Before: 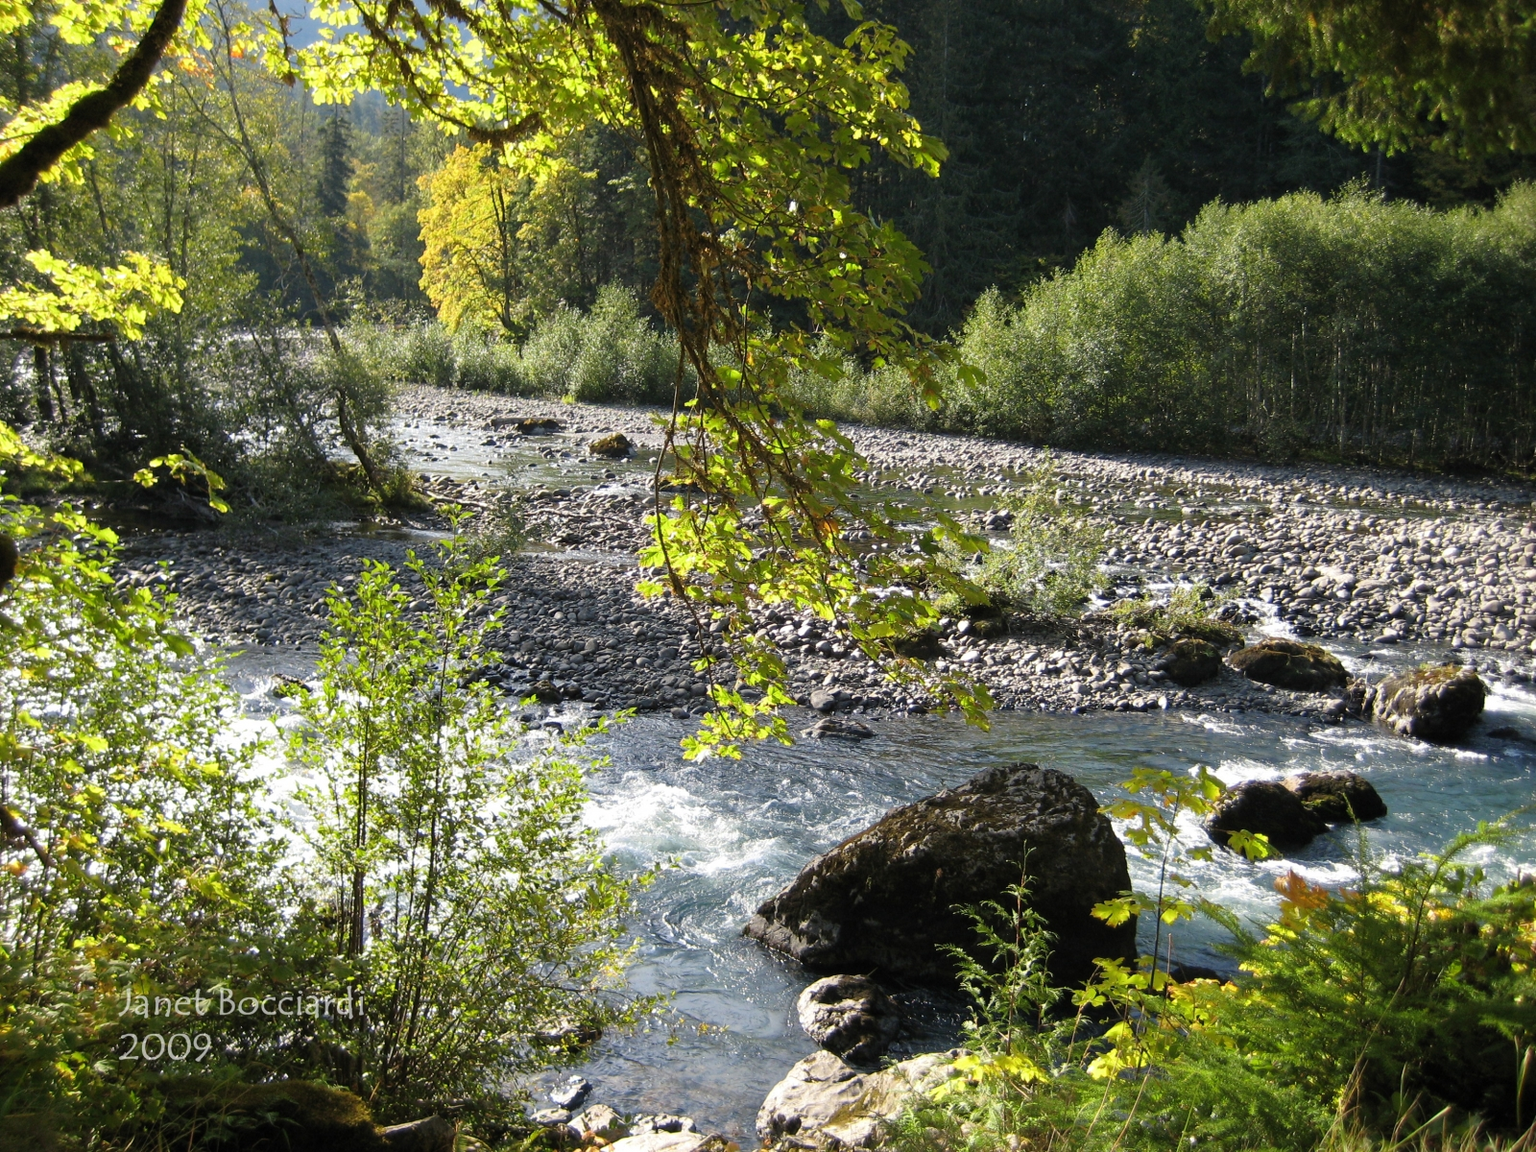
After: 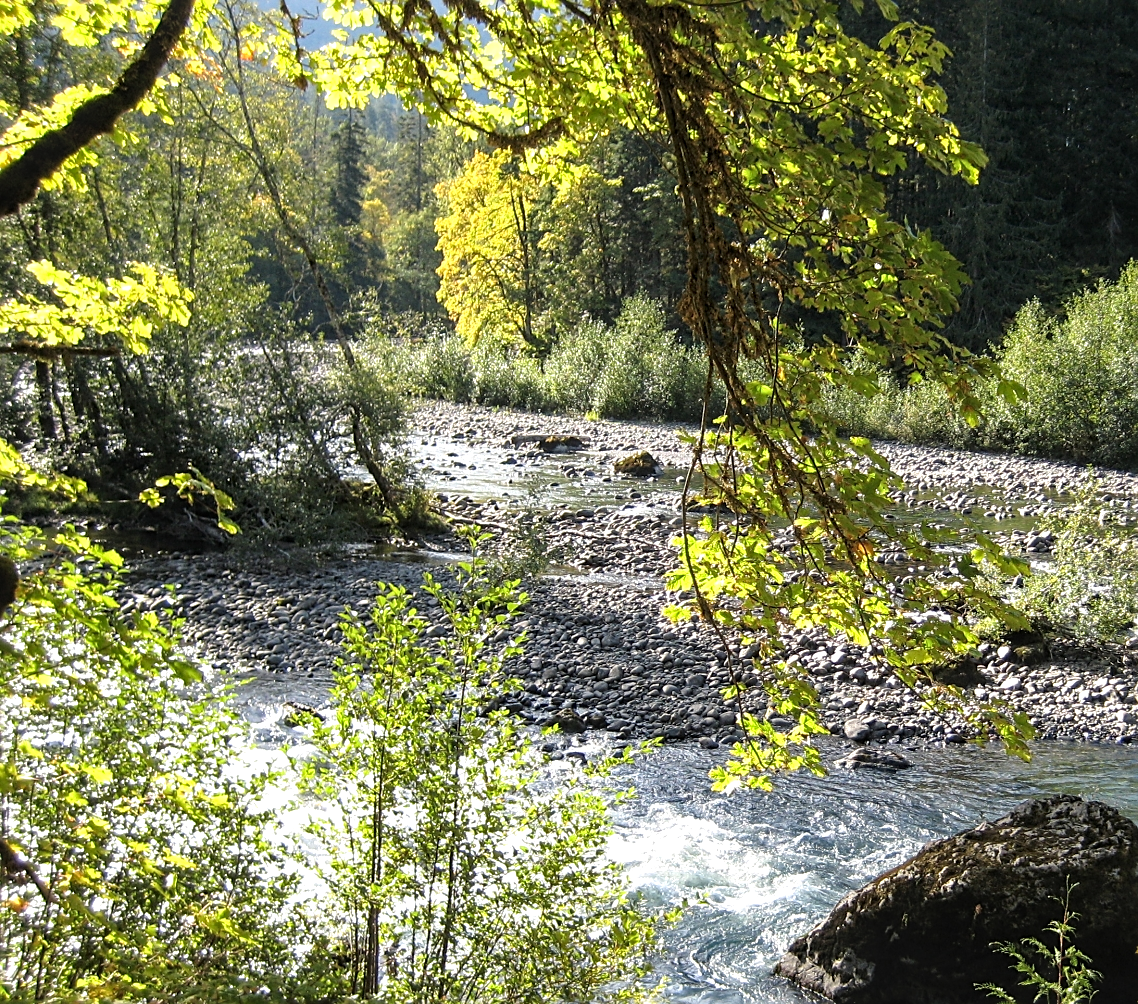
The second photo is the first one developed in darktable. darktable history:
local contrast: on, module defaults
tone equalizer: -8 EV -0.413 EV, -7 EV -0.408 EV, -6 EV -0.373 EV, -5 EV -0.248 EV, -3 EV 0.197 EV, -2 EV 0.337 EV, -1 EV 0.389 EV, +0 EV 0.395 EV, smoothing 1
sharpen: on, module defaults
crop: right 28.872%, bottom 16.269%
